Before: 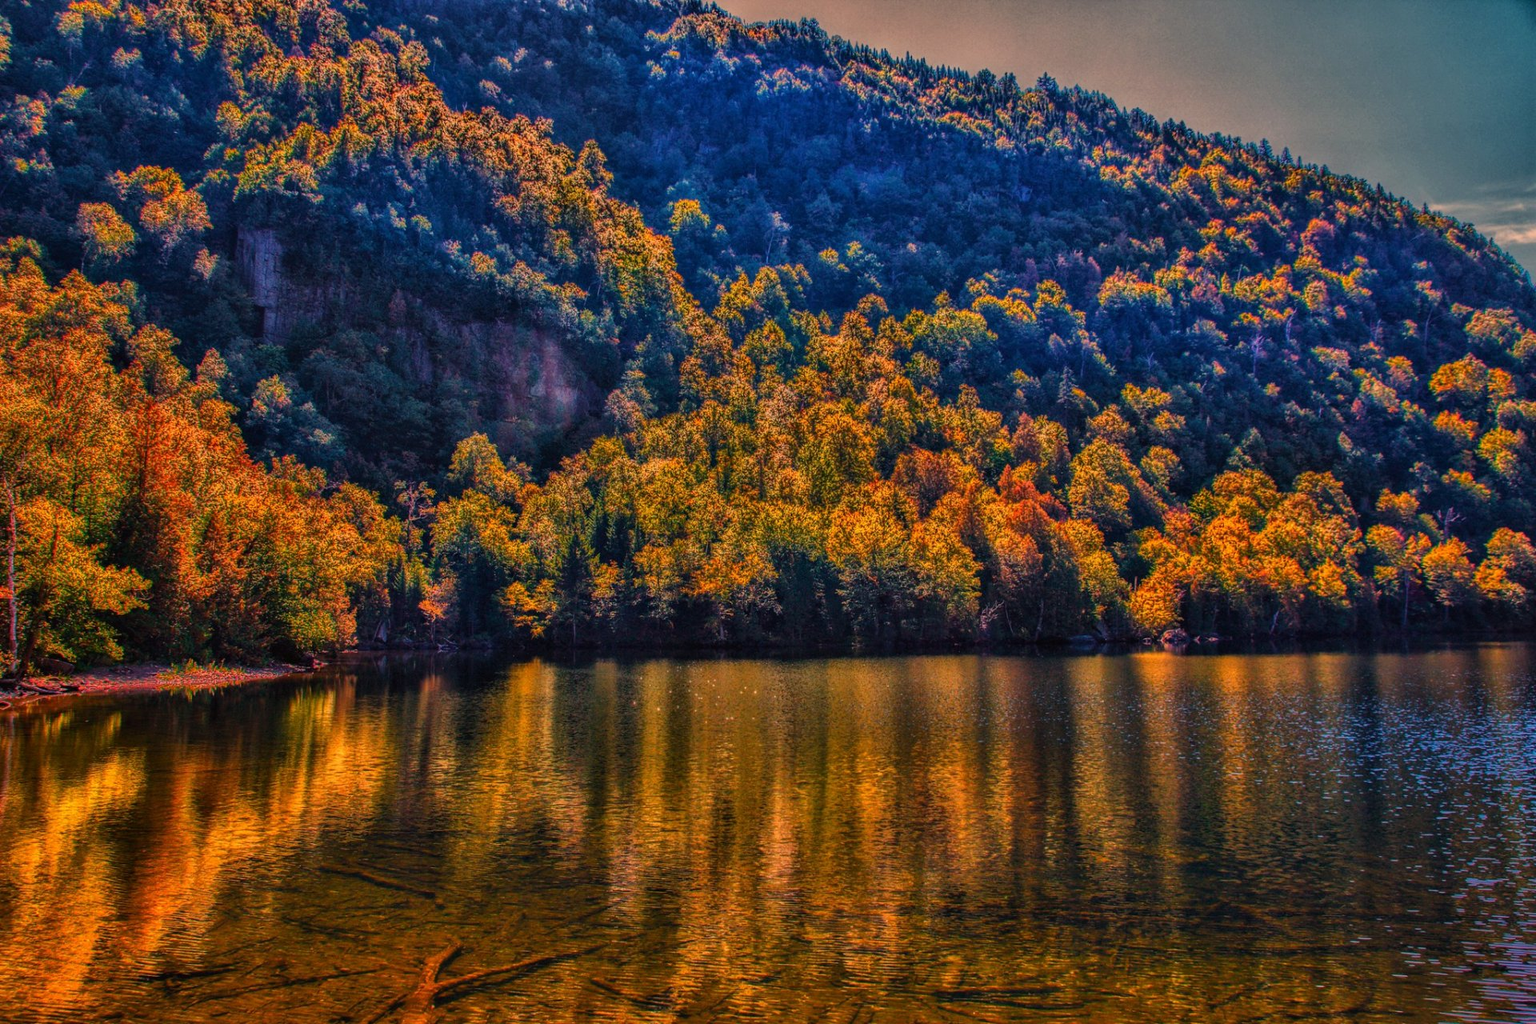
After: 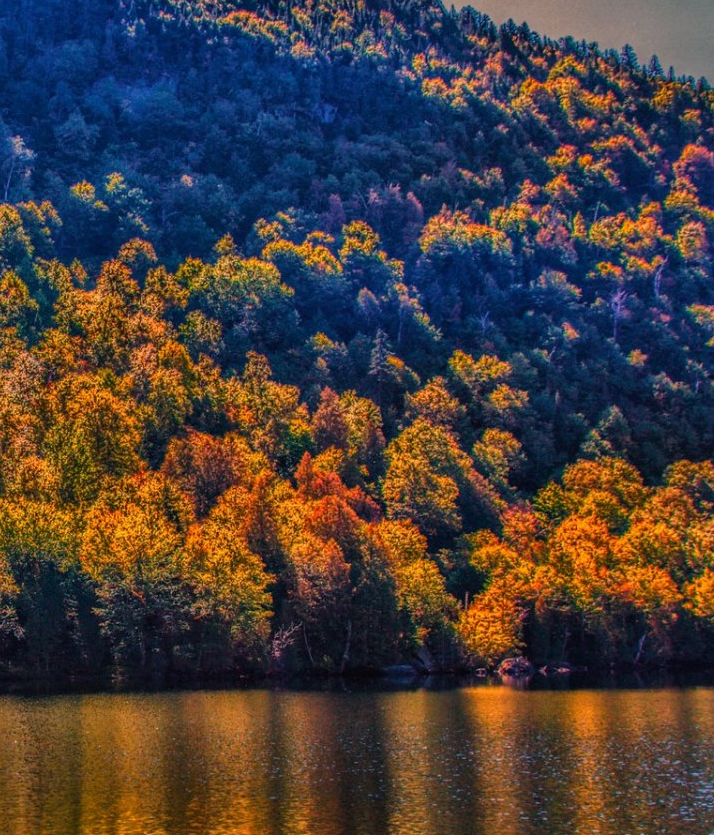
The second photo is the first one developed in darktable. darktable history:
shadows and highlights: radius 329.22, shadows 54.71, highlights -98.17, compress 94.45%, soften with gaussian
crop and rotate: left 49.647%, top 10.129%, right 13.145%, bottom 24.612%
